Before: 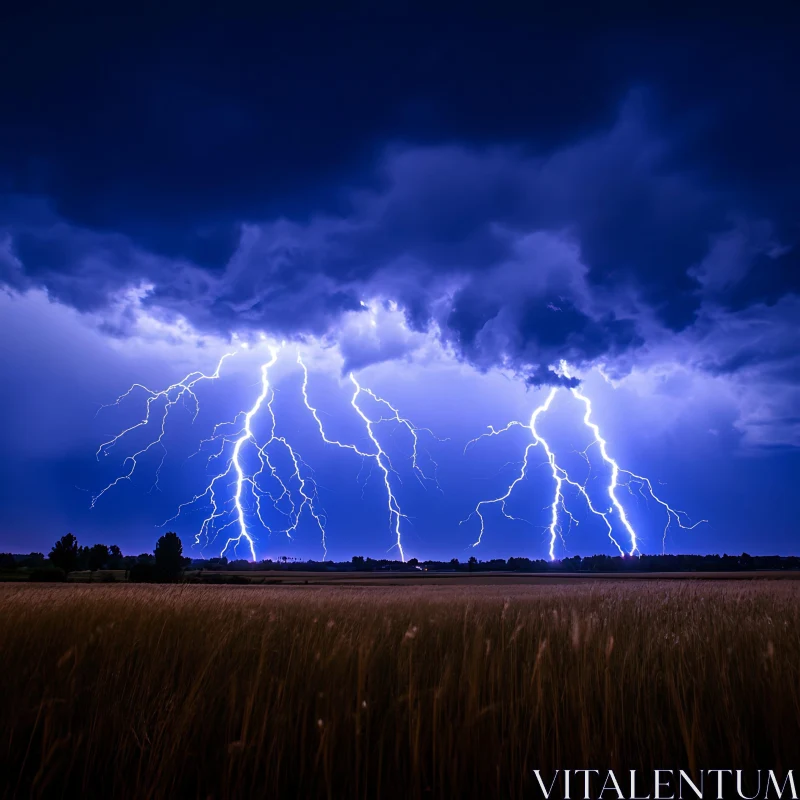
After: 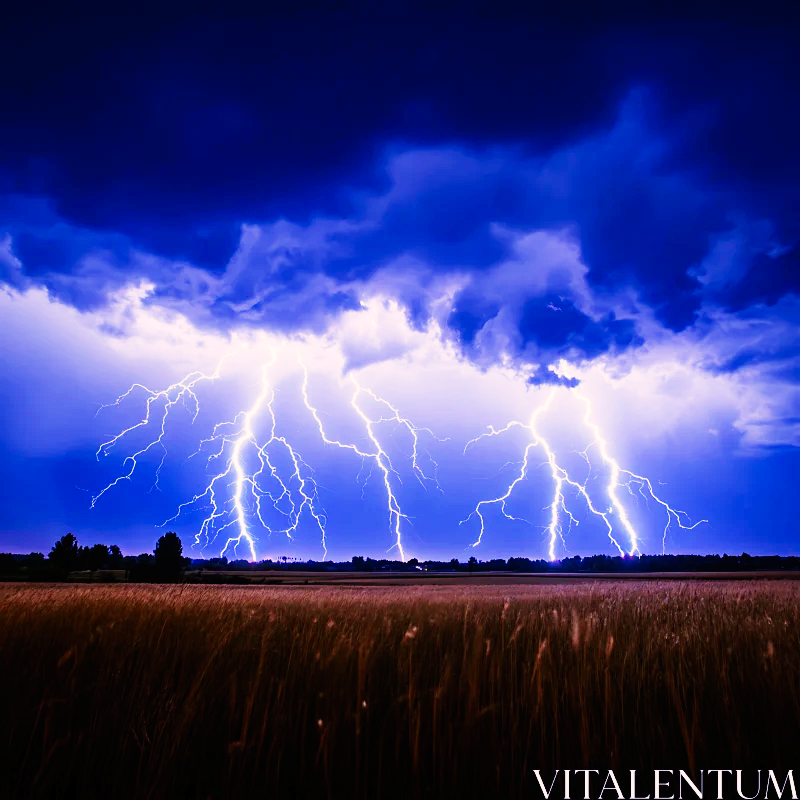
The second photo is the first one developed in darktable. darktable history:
base curve: curves: ch0 [(0, 0) (0, 0.001) (0.001, 0.001) (0.004, 0.002) (0.007, 0.004) (0.015, 0.013) (0.033, 0.045) (0.052, 0.096) (0.075, 0.17) (0.099, 0.241) (0.163, 0.42) (0.219, 0.55) (0.259, 0.616) (0.327, 0.722) (0.365, 0.765) (0.522, 0.873) (0.547, 0.881) (0.689, 0.919) (0.826, 0.952) (1, 1)], preserve colors none
color correction: highlights a* 5.81, highlights b* 4.84
